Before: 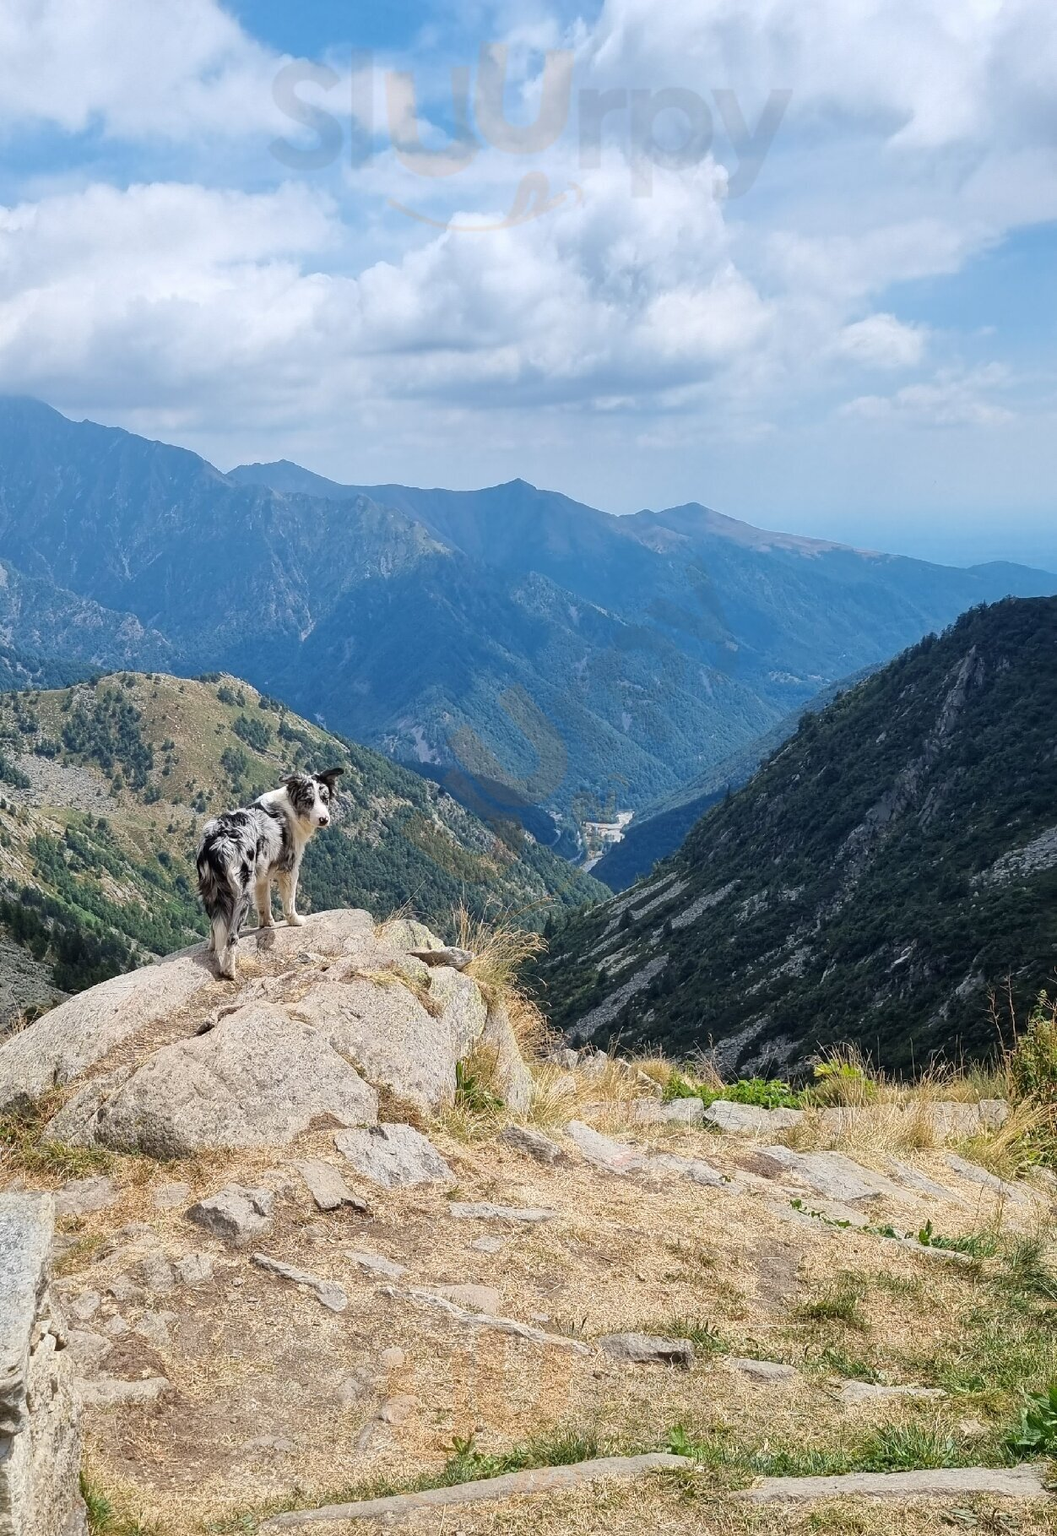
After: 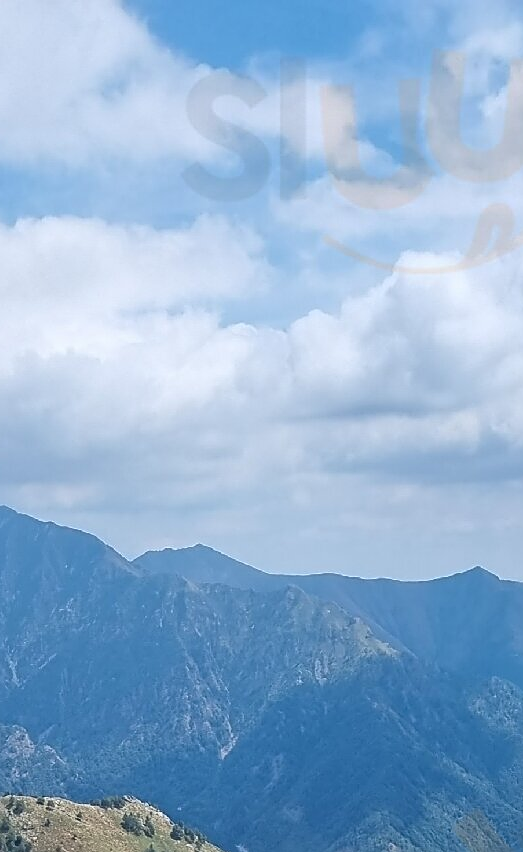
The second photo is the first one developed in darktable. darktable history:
sharpen: on, module defaults
crop and rotate: left 10.893%, top 0.046%, right 47.315%, bottom 53.092%
